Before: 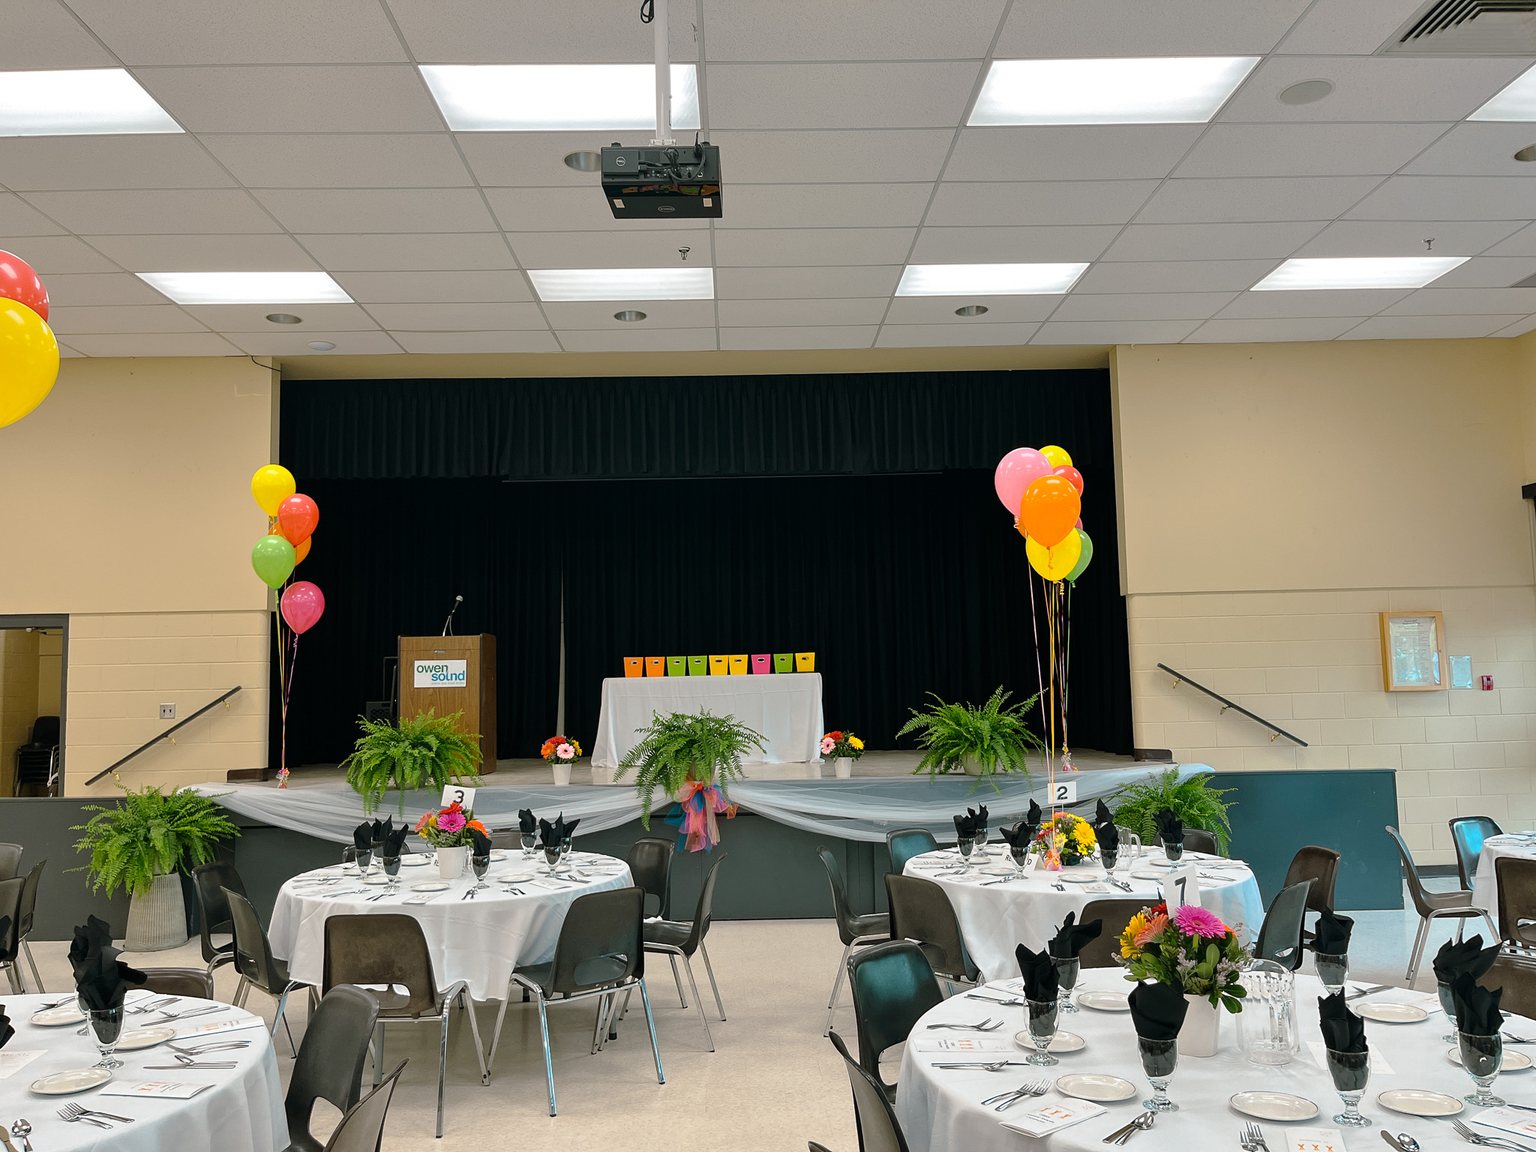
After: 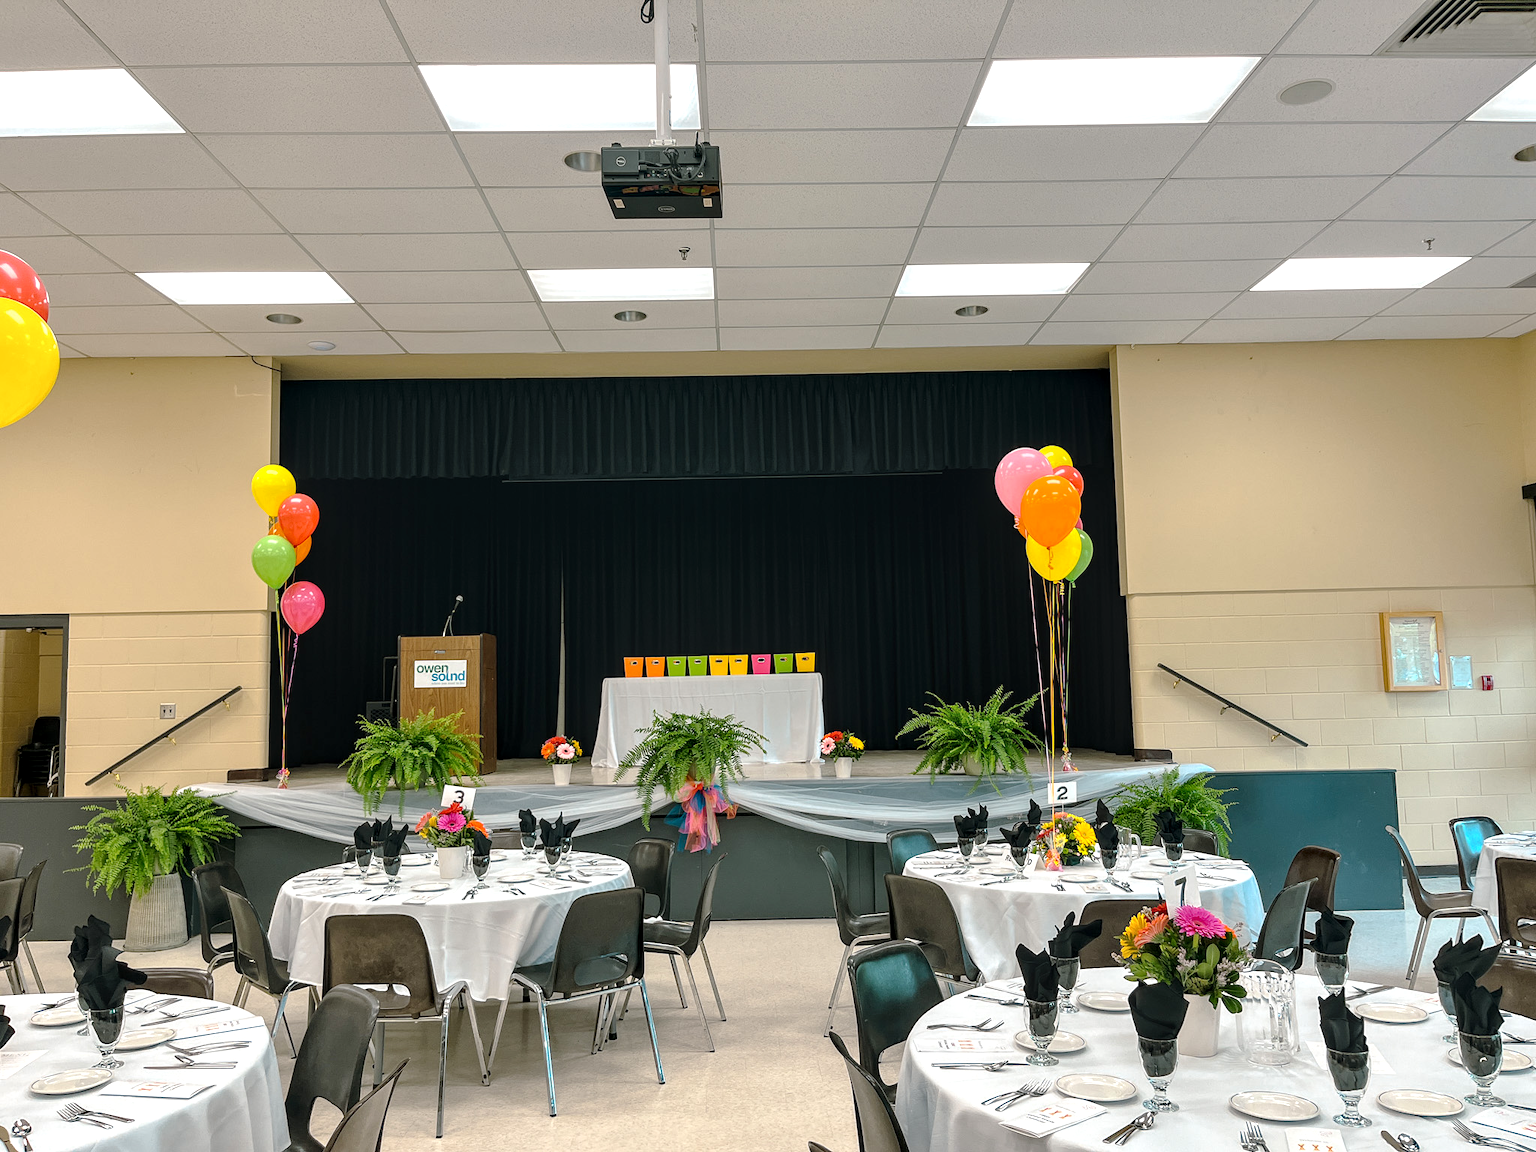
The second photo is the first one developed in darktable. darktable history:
local contrast: detail 130%
exposure: exposure 0.376 EV, compensate highlight preservation false
